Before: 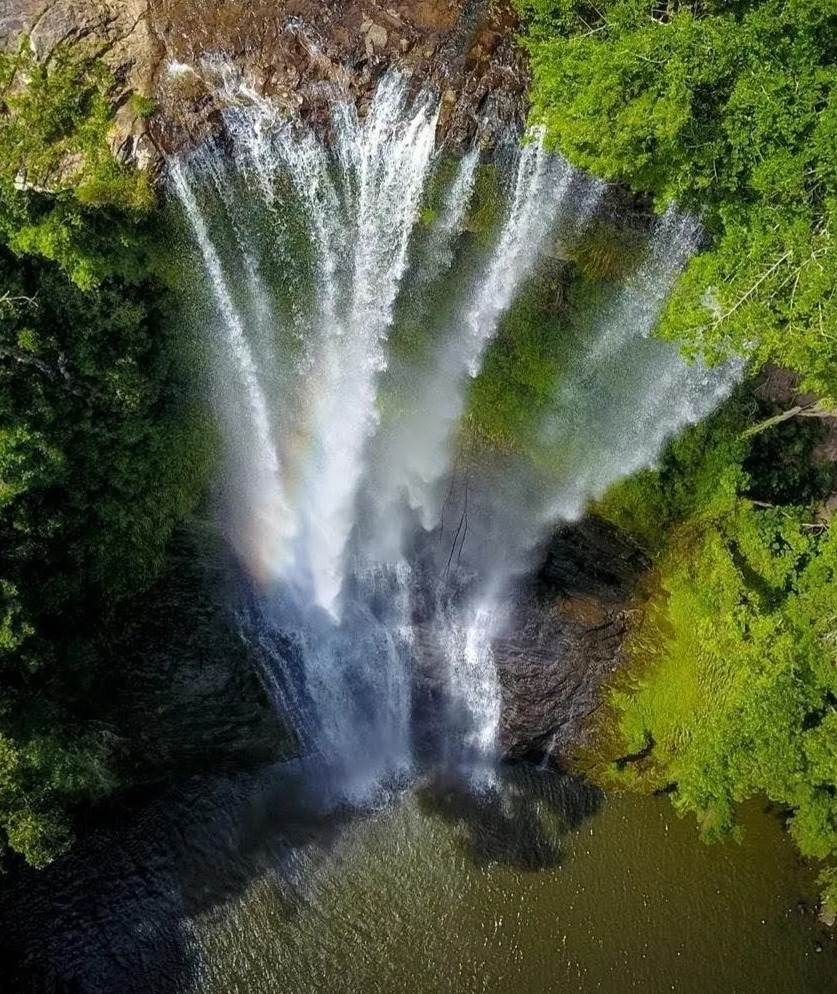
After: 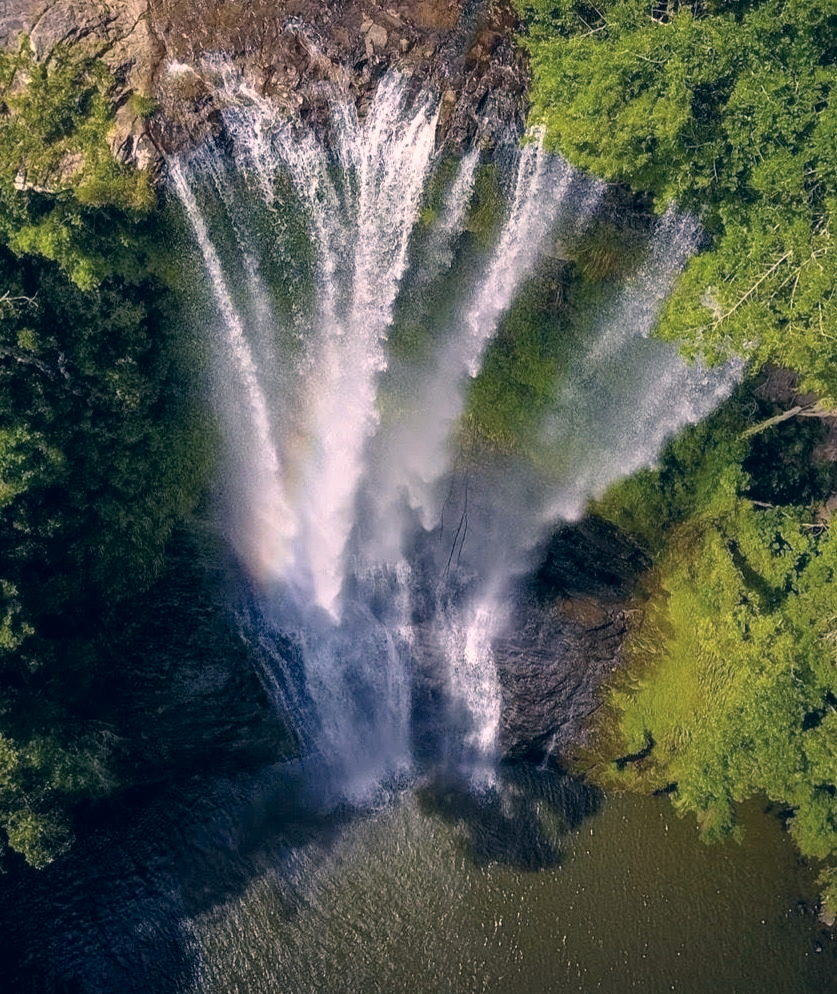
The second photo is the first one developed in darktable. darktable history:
color correction: highlights a* 14.46, highlights b* 5.85, shadows a* -5.53, shadows b* -15.24, saturation 0.85
exposure: compensate highlight preservation false
